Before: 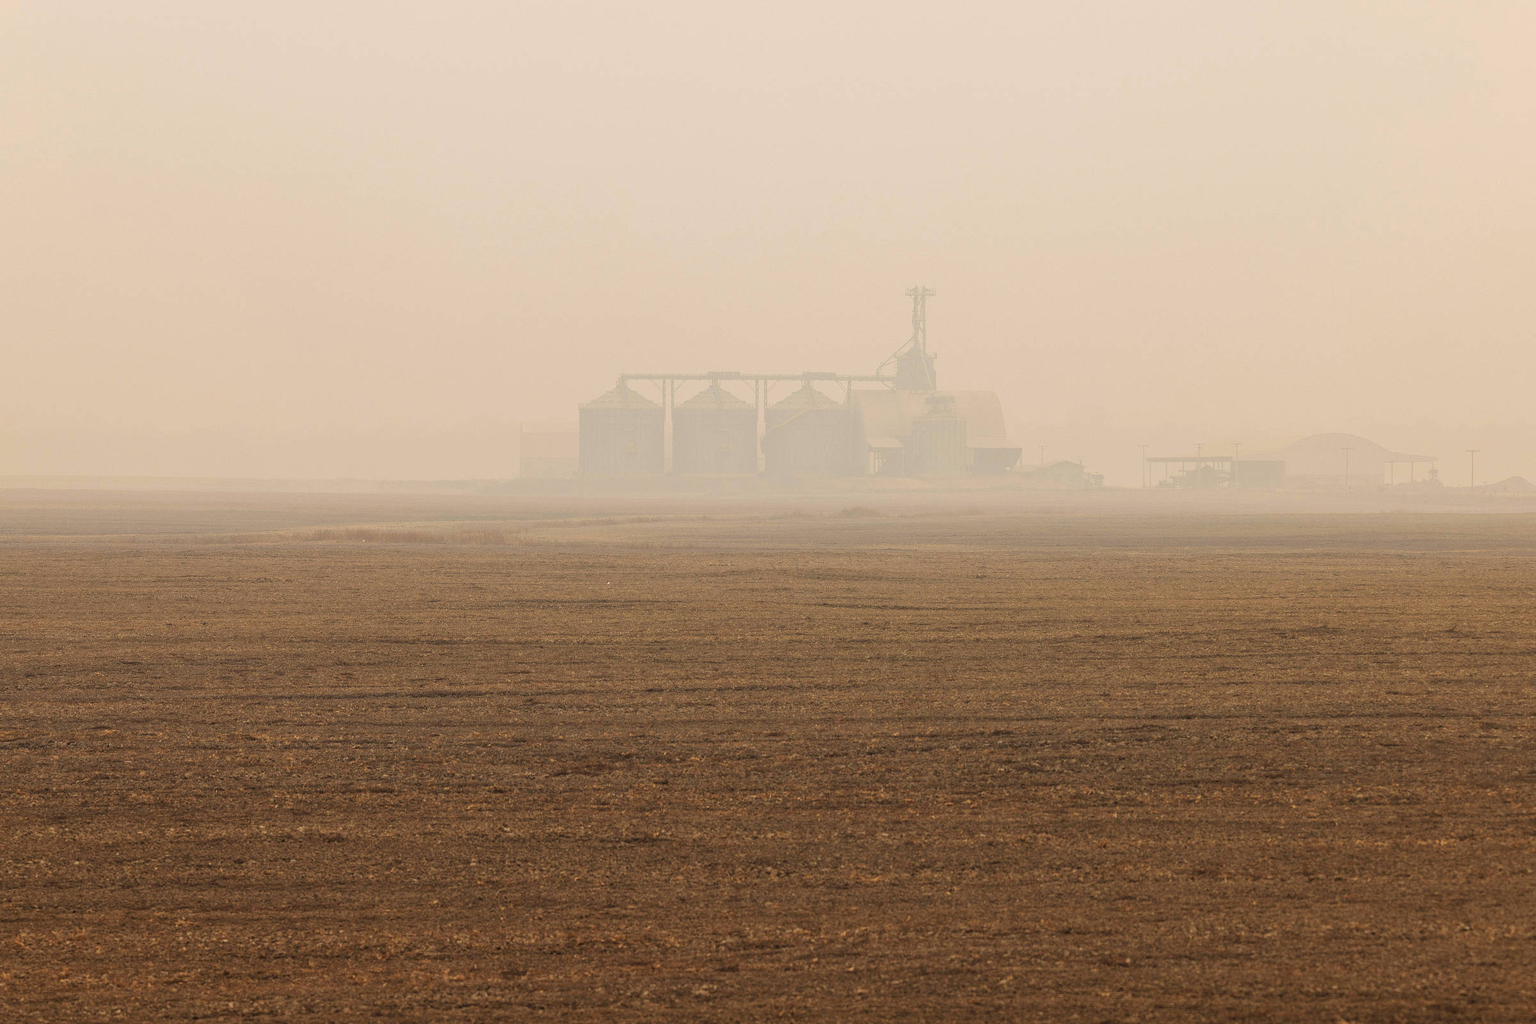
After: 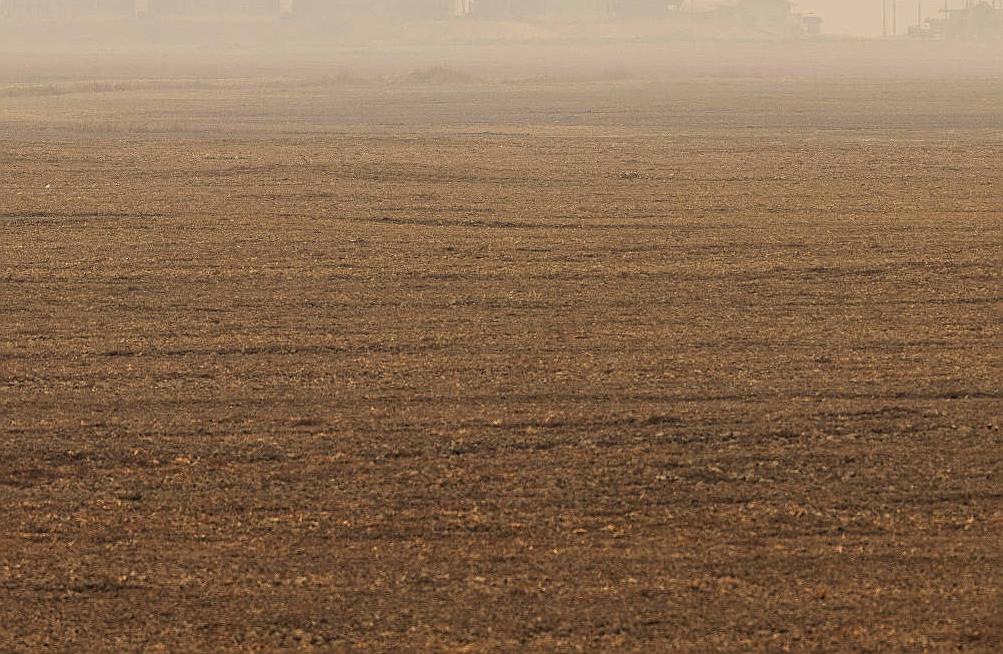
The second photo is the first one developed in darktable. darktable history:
sharpen: on, module defaults
crop: left 37.633%, top 45.336%, right 20.574%, bottom 13.771%
